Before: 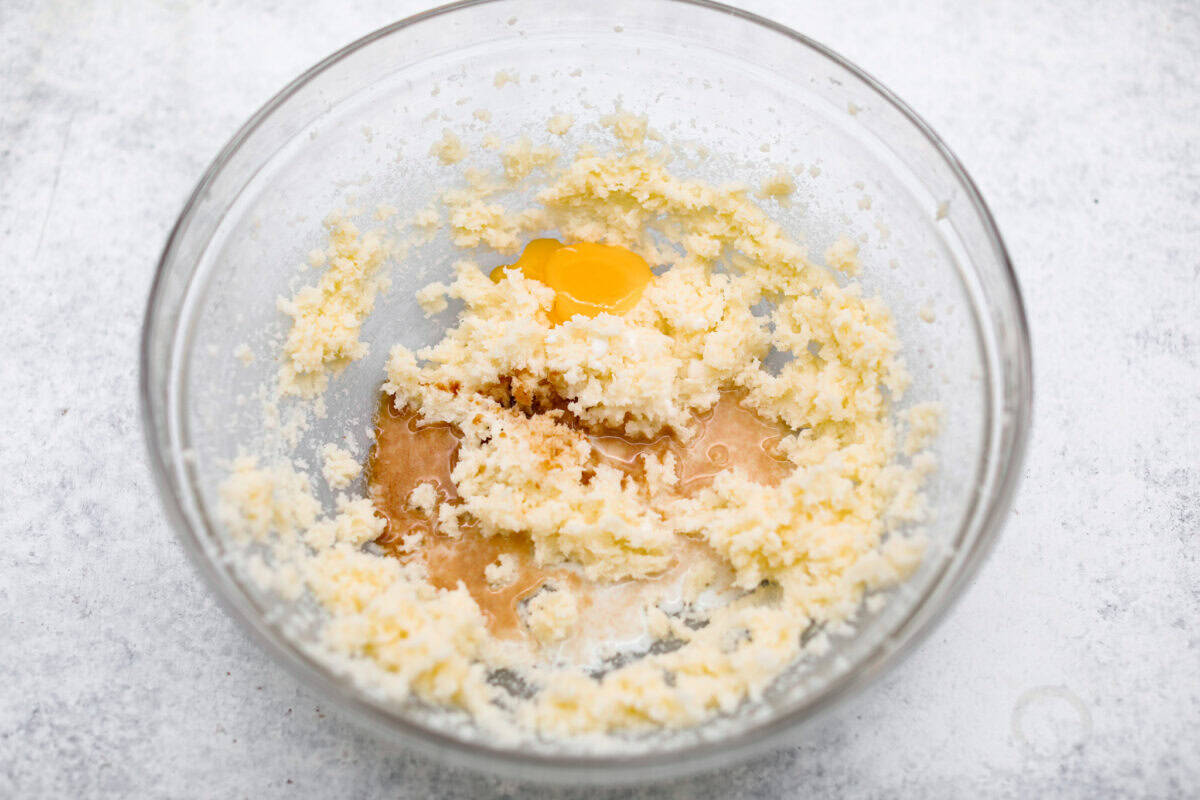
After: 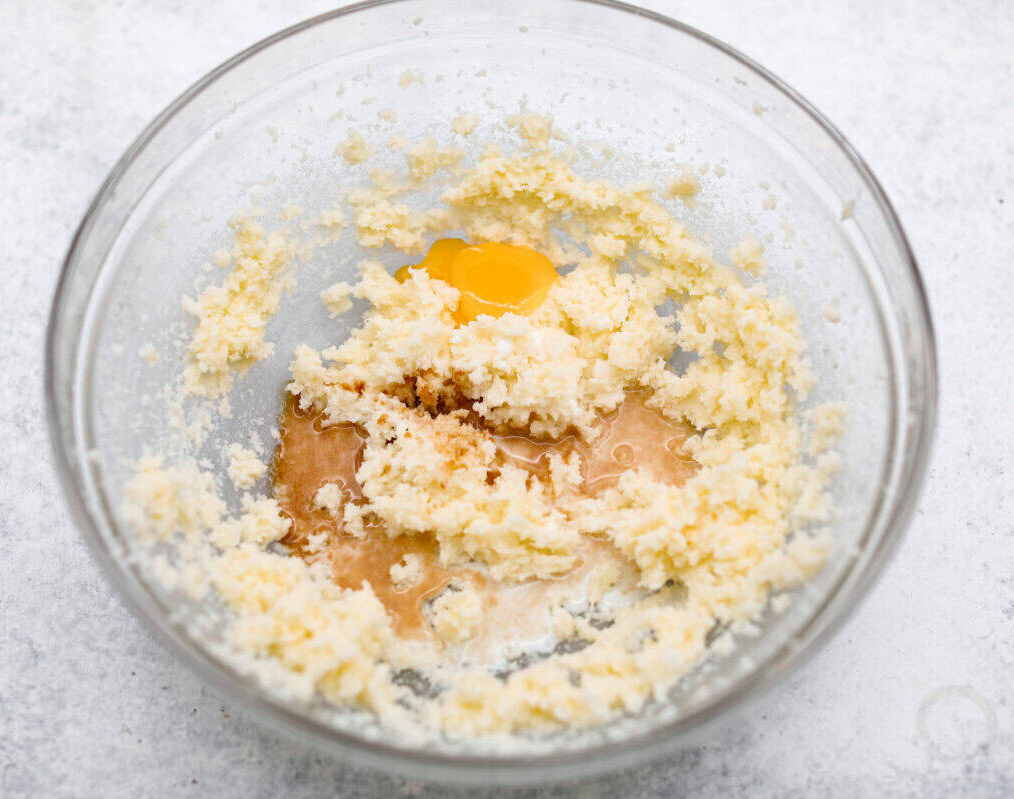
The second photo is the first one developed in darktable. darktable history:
crop: left 7.956%, right 7.507%
